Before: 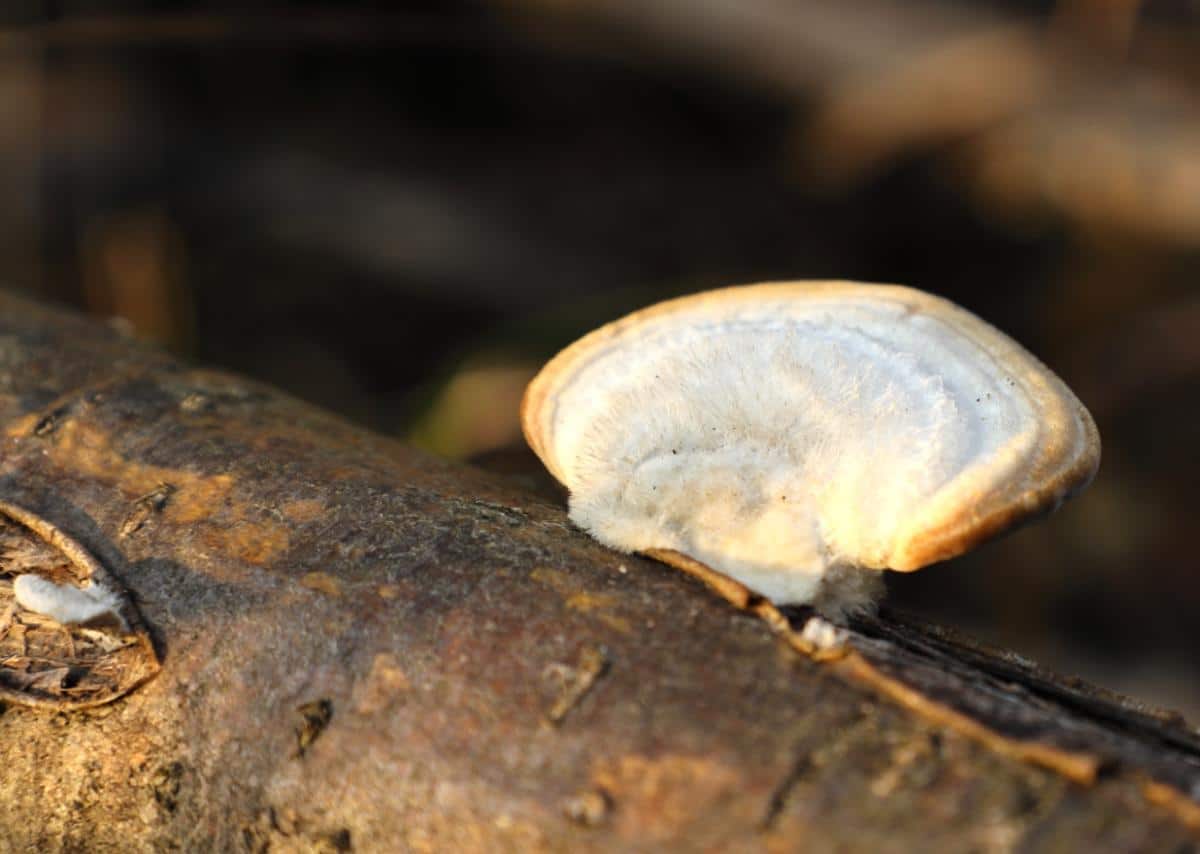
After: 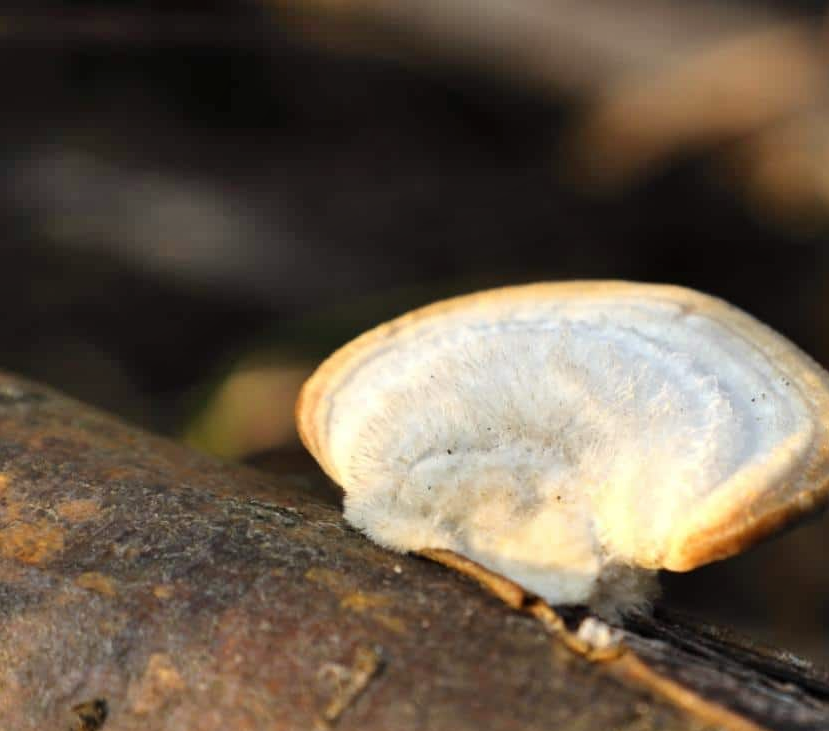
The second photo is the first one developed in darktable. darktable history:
shadows and highlights: low approximation 0.01, soften with gaussian
crop: left 18.801%, right 12.081%, bottom 14.299%
